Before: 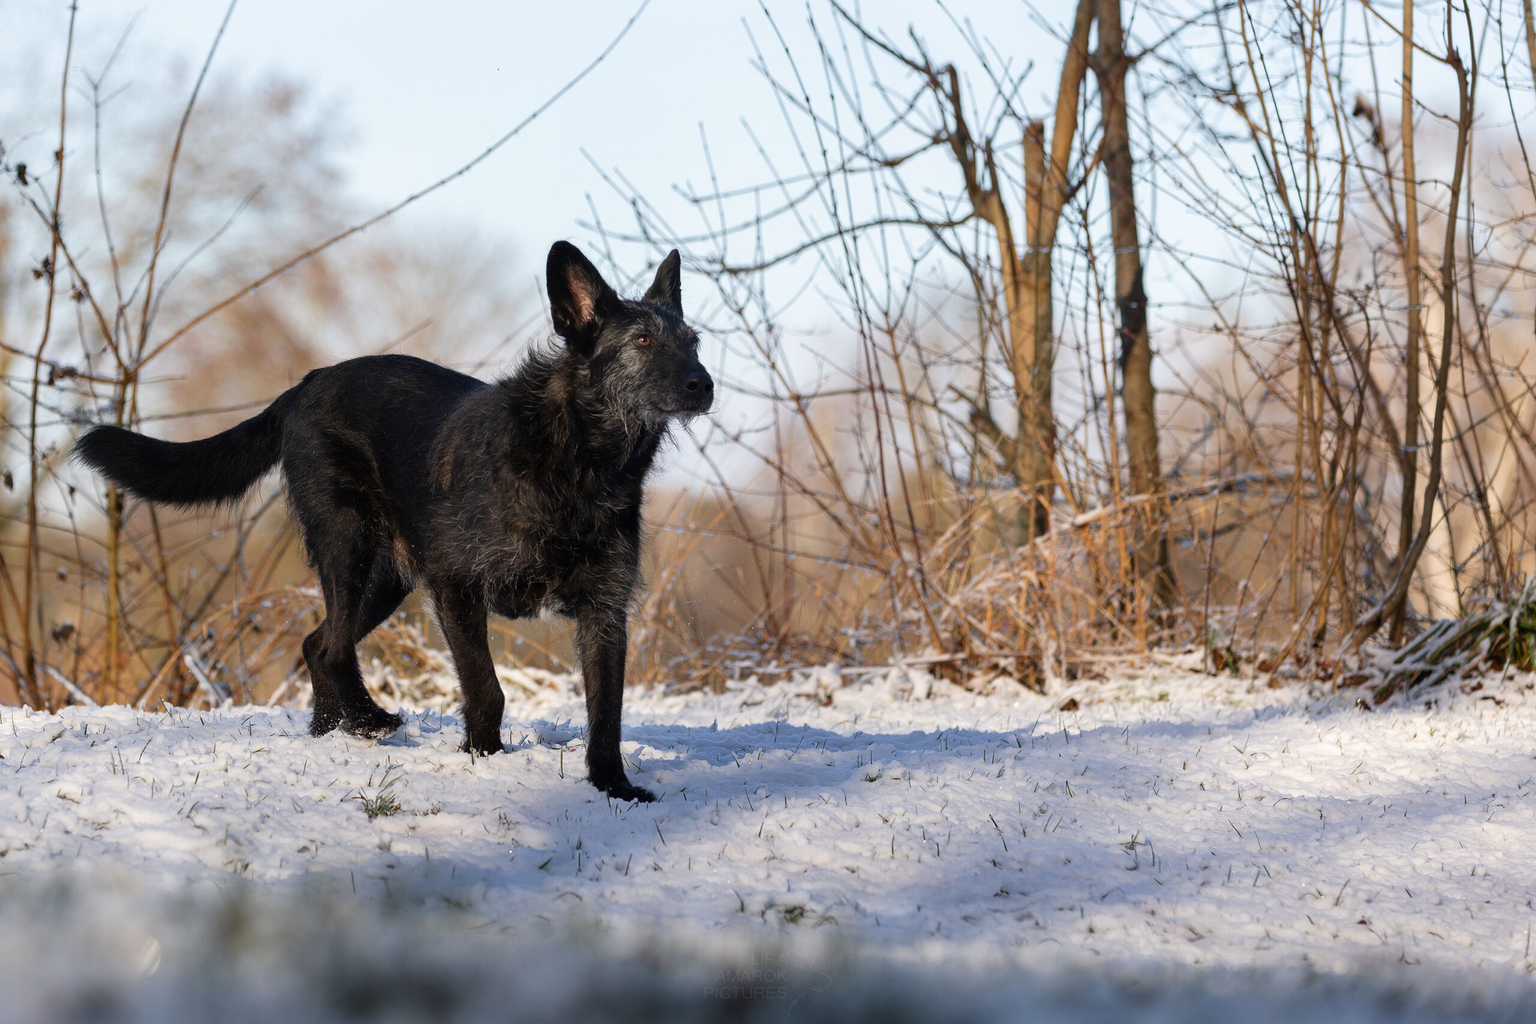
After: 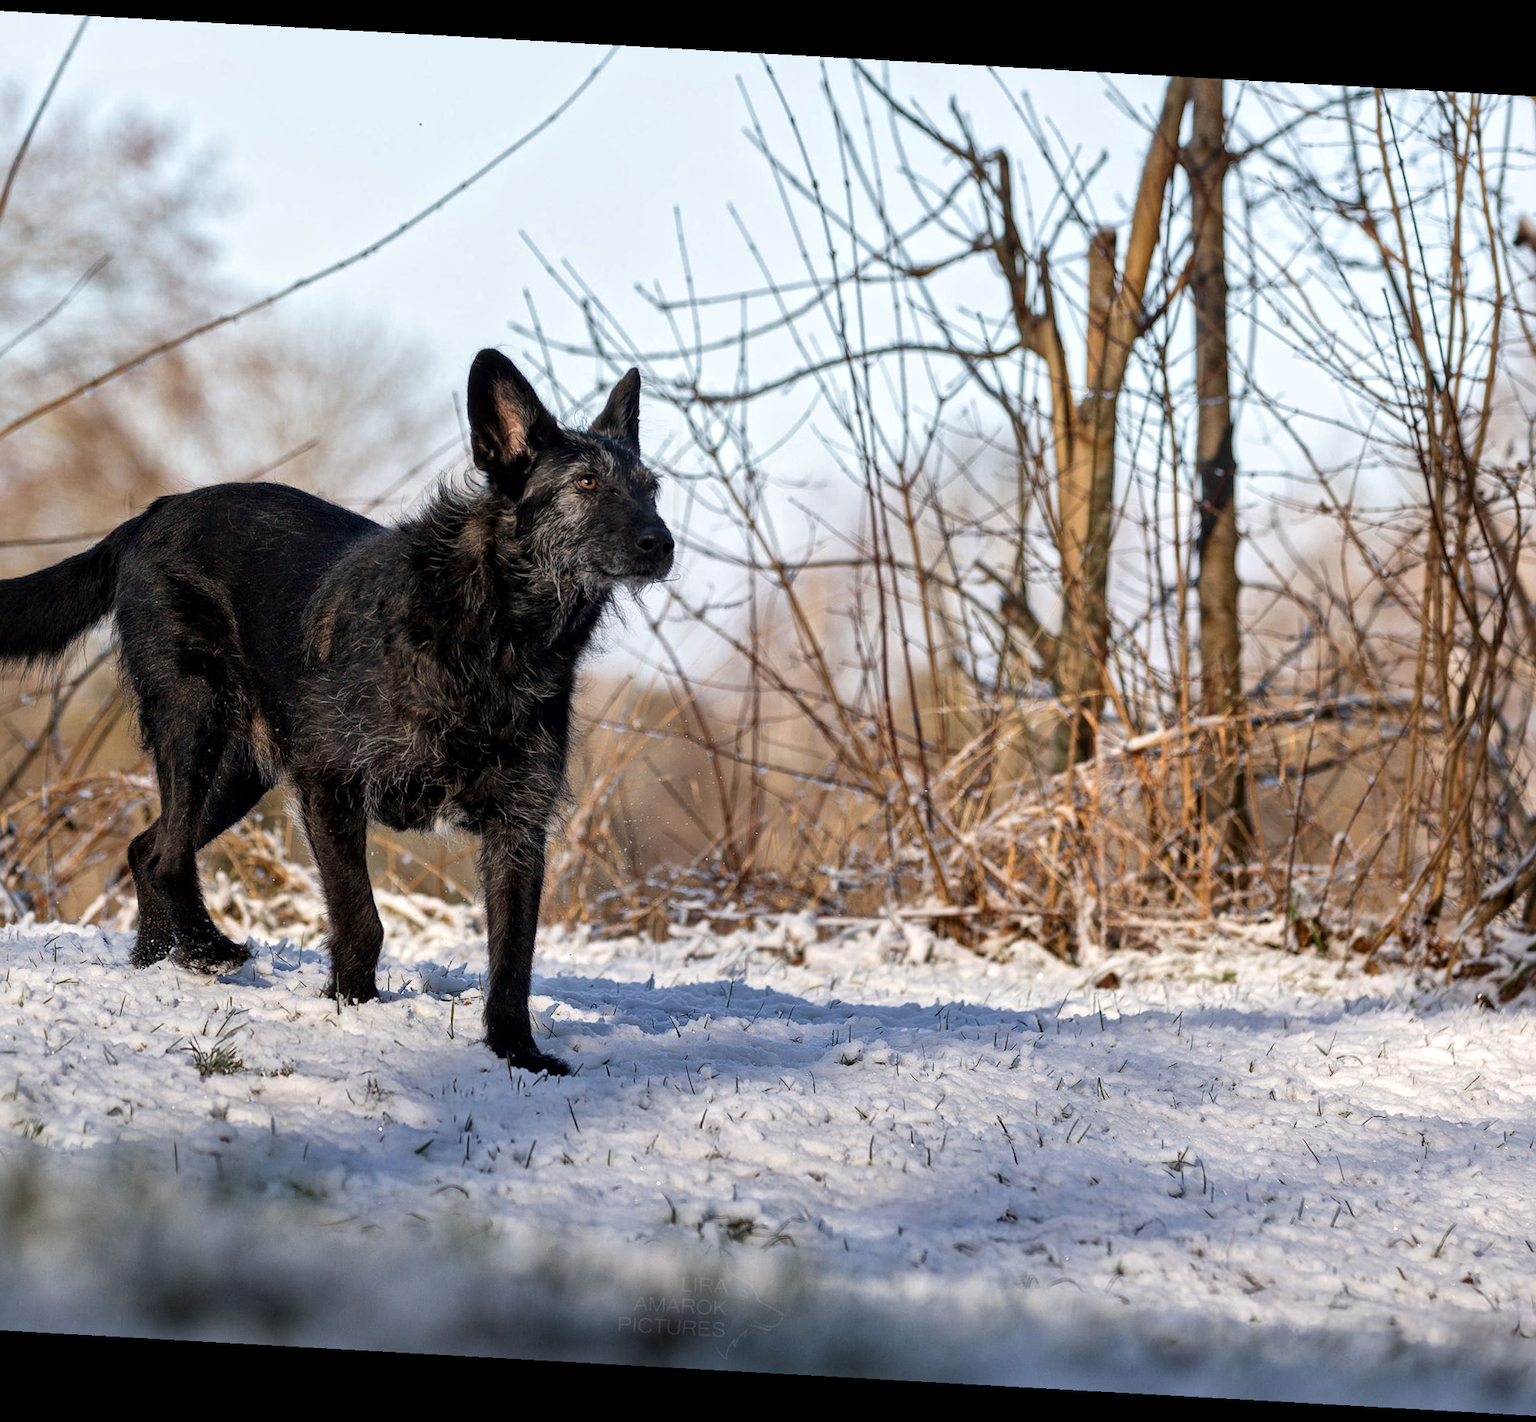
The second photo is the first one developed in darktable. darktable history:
local contrast: mode bilateral grid, contrast 20, coarseness 19, detail 163%, midtone range 0.2
crop and rotate: angle -3.19°, left 14.053%, top 0.04%, right 10.79%, bottom 0.055%
